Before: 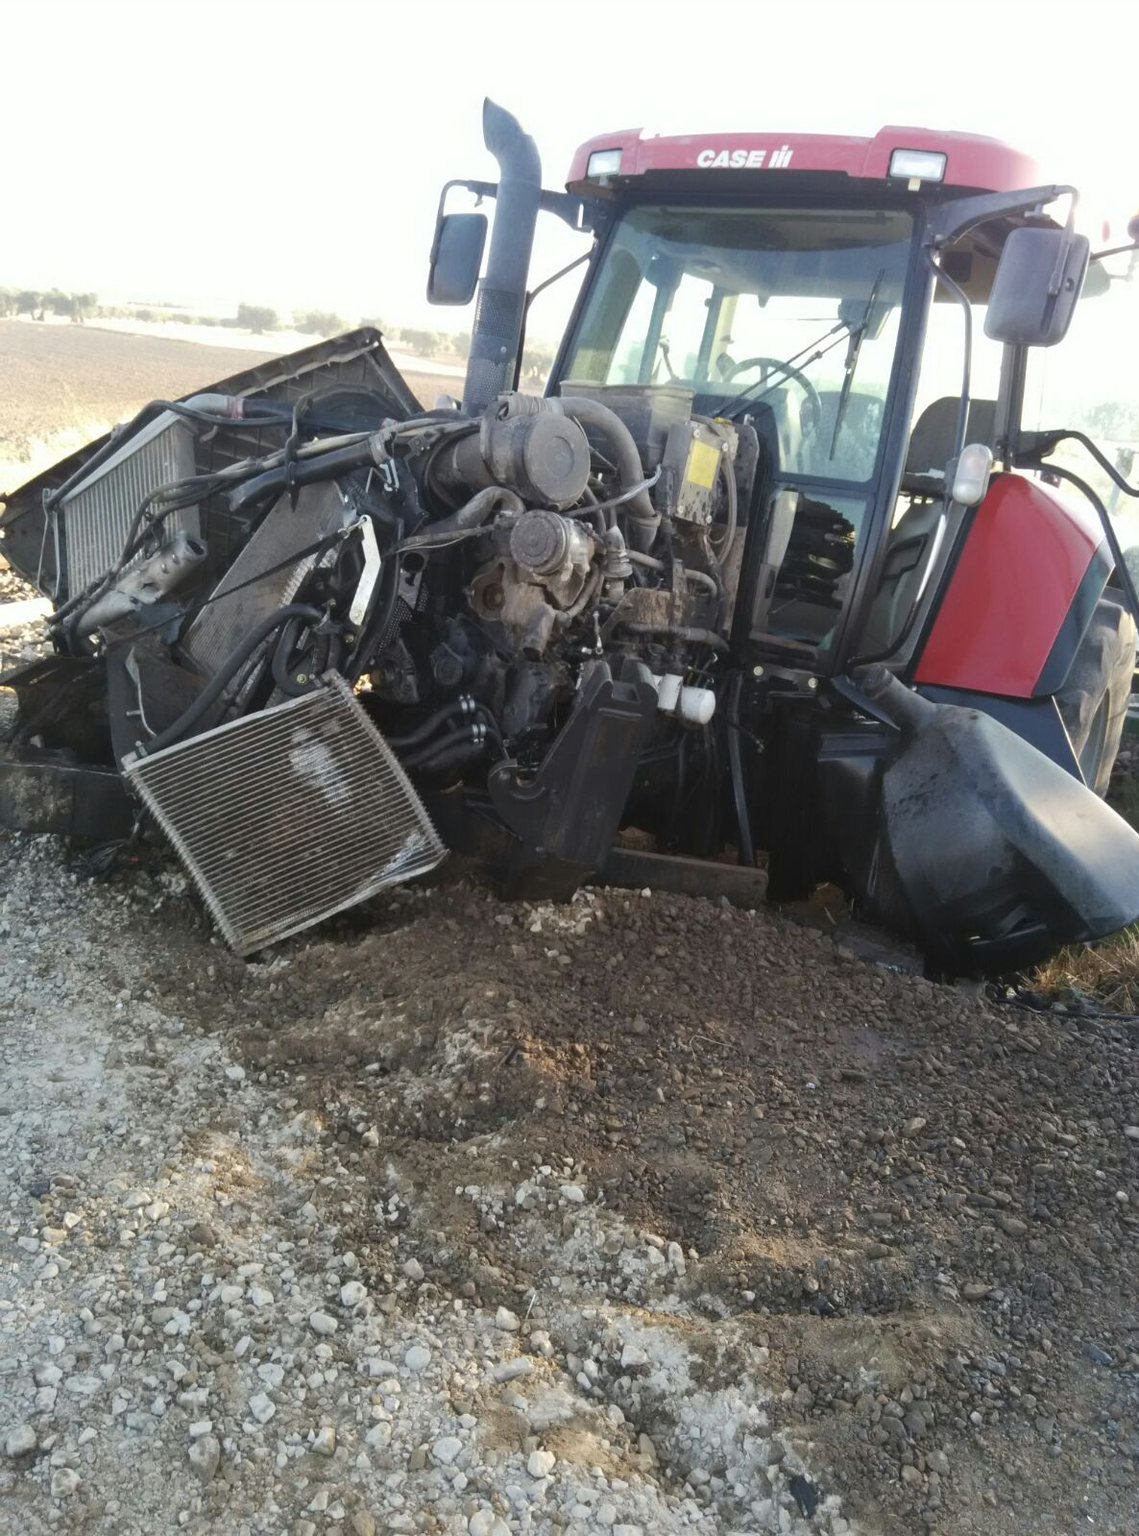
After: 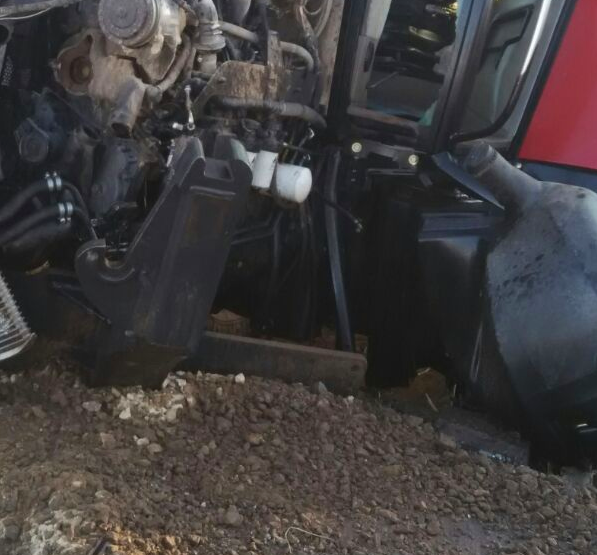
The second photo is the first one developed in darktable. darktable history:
contrast brightness saturation: contrast -0.016, brightness -0.005, saturation 0.026
crop: left 36.528%, top 34.481%, right 13.126%, bottom 30.773%
velvia: strength 16.75%
